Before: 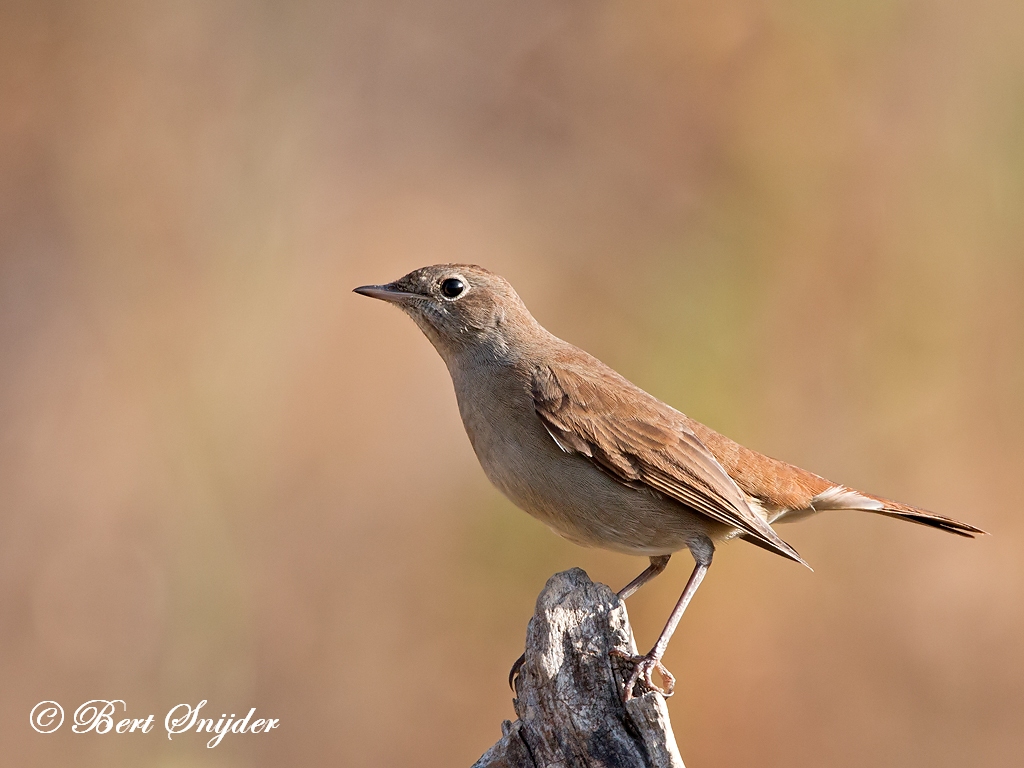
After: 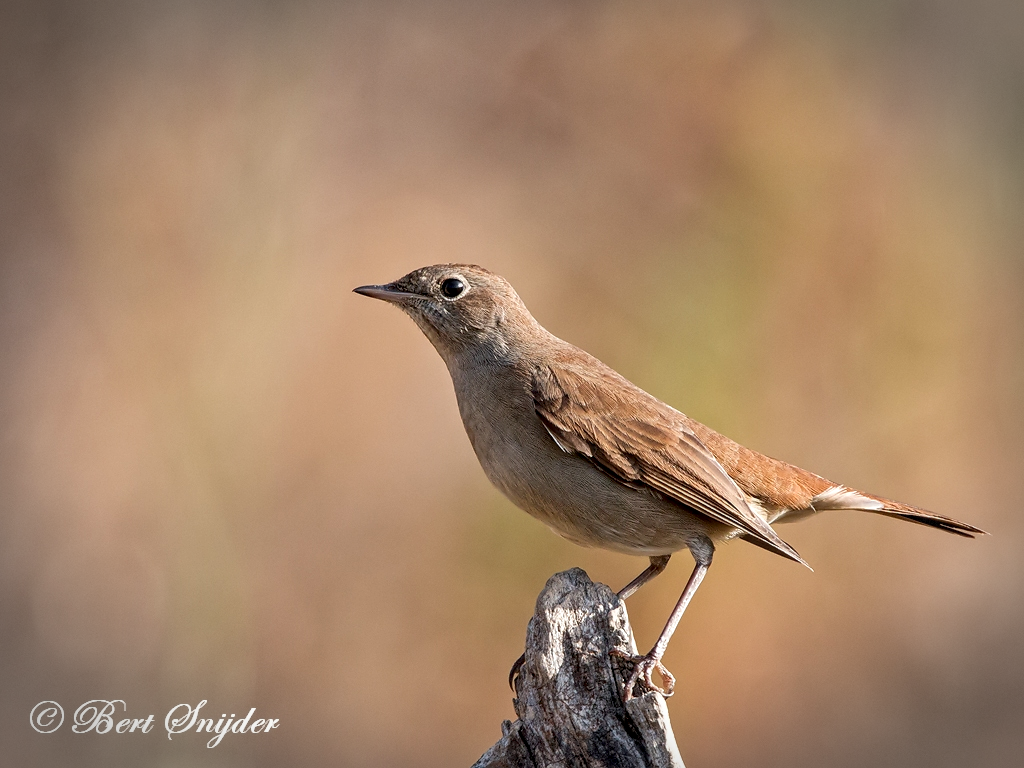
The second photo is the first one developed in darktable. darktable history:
local contrast: detail 130%
shadows and highlights: shadows 35.28, highlights -34.8, soften with gaussian
vignetting: automatic ratio true, dithering 8-bit output
